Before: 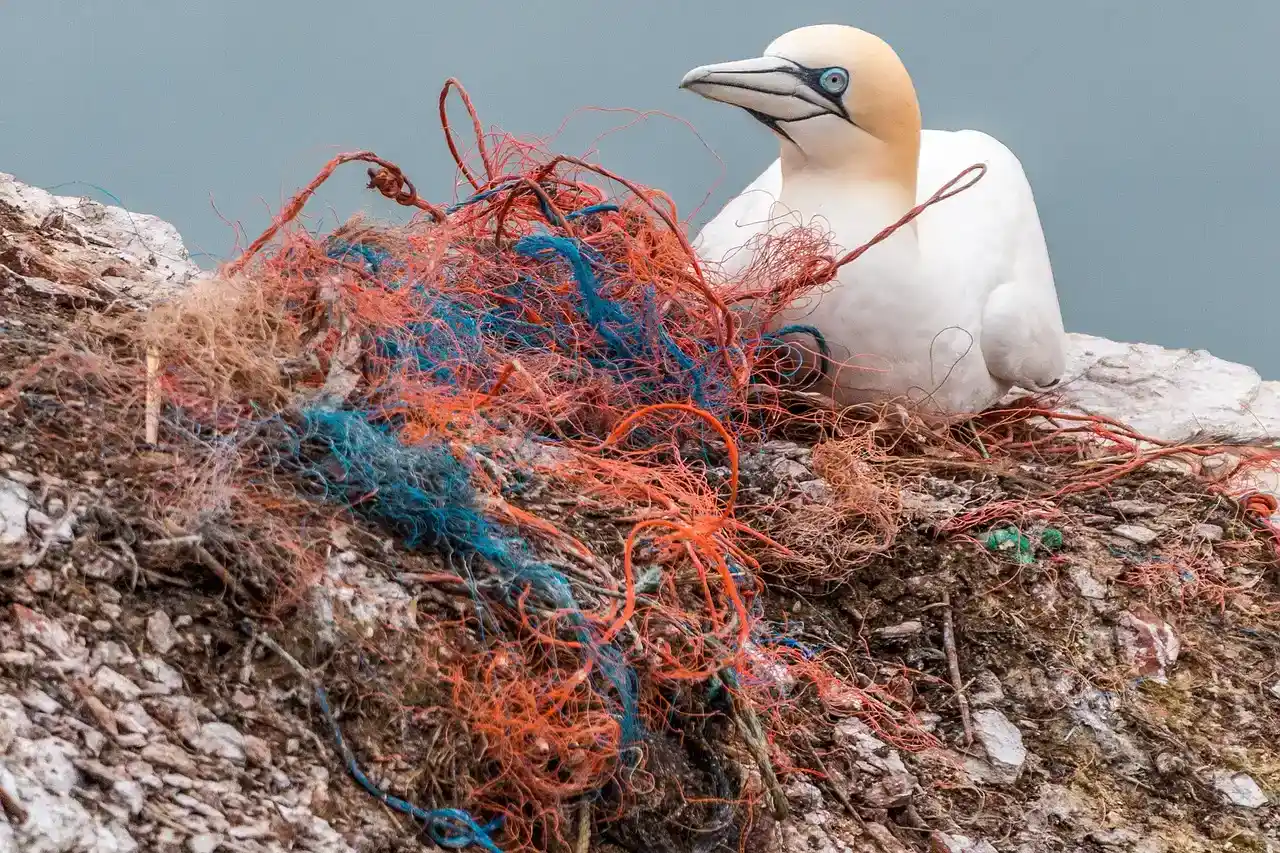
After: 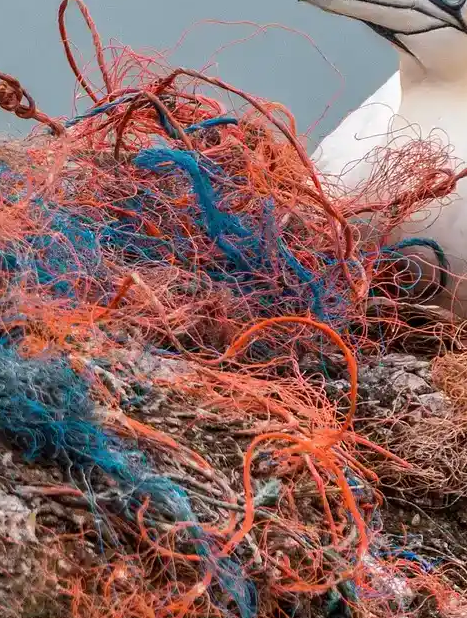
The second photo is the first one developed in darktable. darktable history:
crop and rotate: left 29.801%, top 10.289%, right 33.699%, bottom 17.249%
